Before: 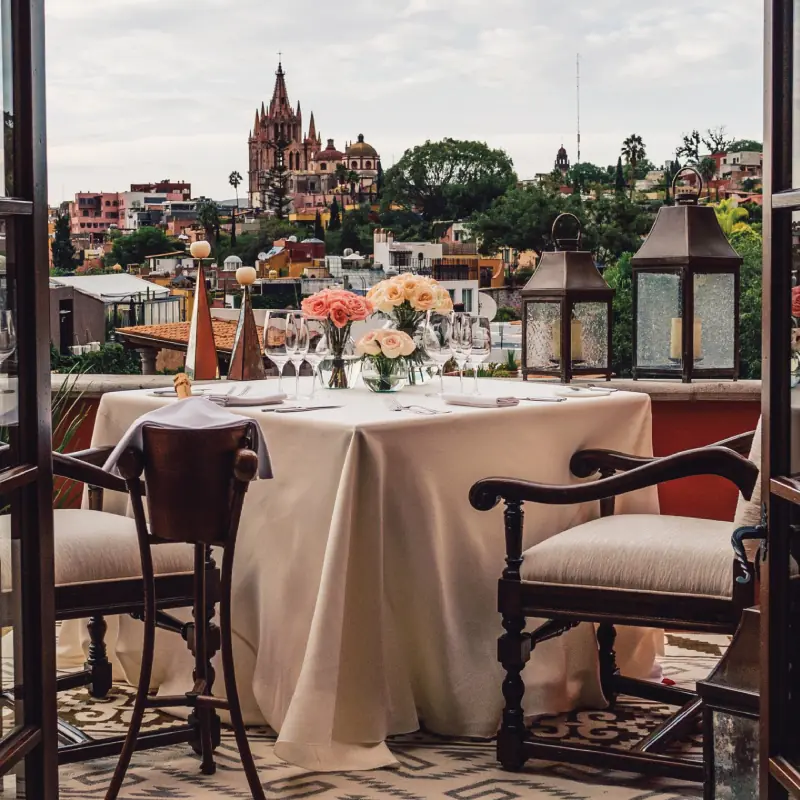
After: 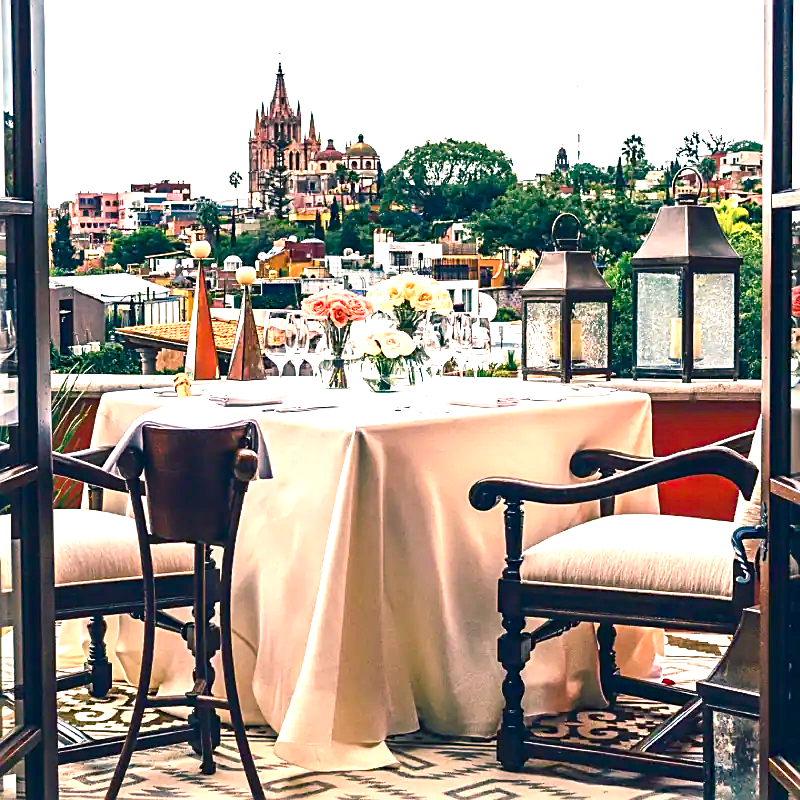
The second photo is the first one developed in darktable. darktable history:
sharpen: on, module defaults
exposure: black level correction 0, exposure 1.5 EV, compensate highlight preservation false
color balance rgb: shadows lift › luminance -28.76%, shadows lift › chroma 10%, shadows lift › hue 230°, power › chroma 0.5%, power › hue 215°, highlights gain › luminance 7.14%, highlights gain › chroma 1%, highlights gain › hue 50°, global offset › luminance -0.29%, global offset › hue 260°, perceptual saturation grading › global saturation 20%, perceptual saturation grading › highlights -13.92%, perceptual saturation grading › shadows 50%
